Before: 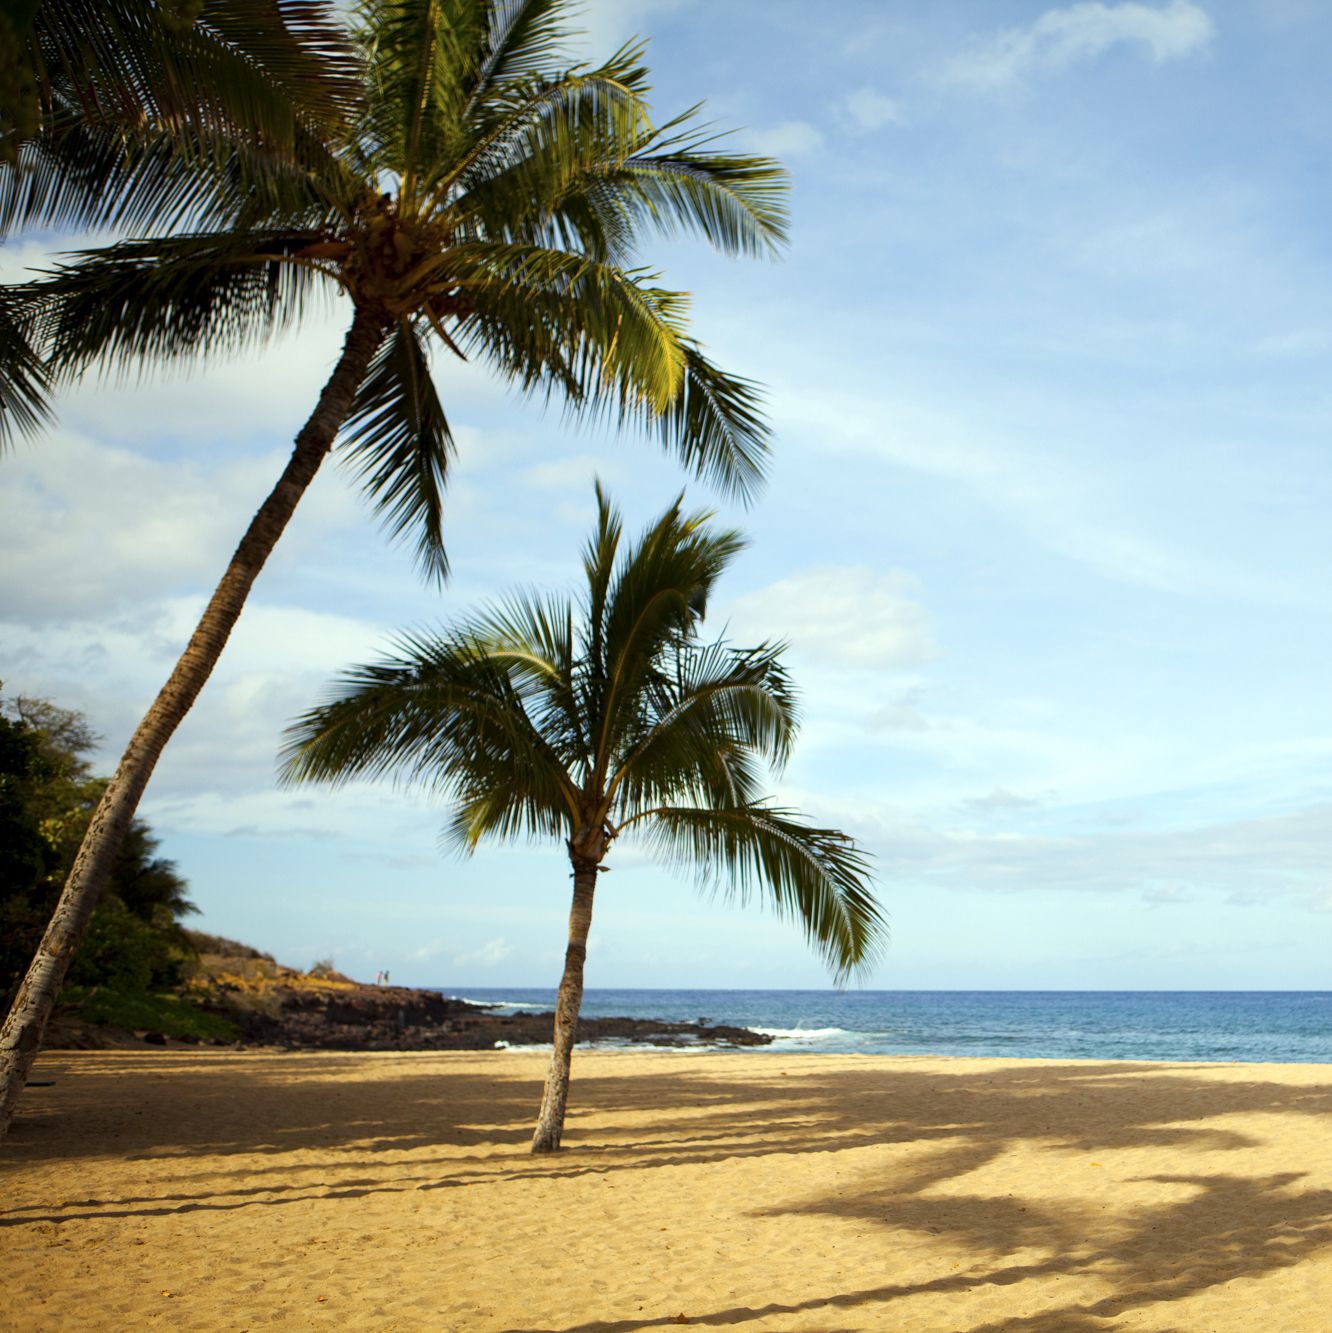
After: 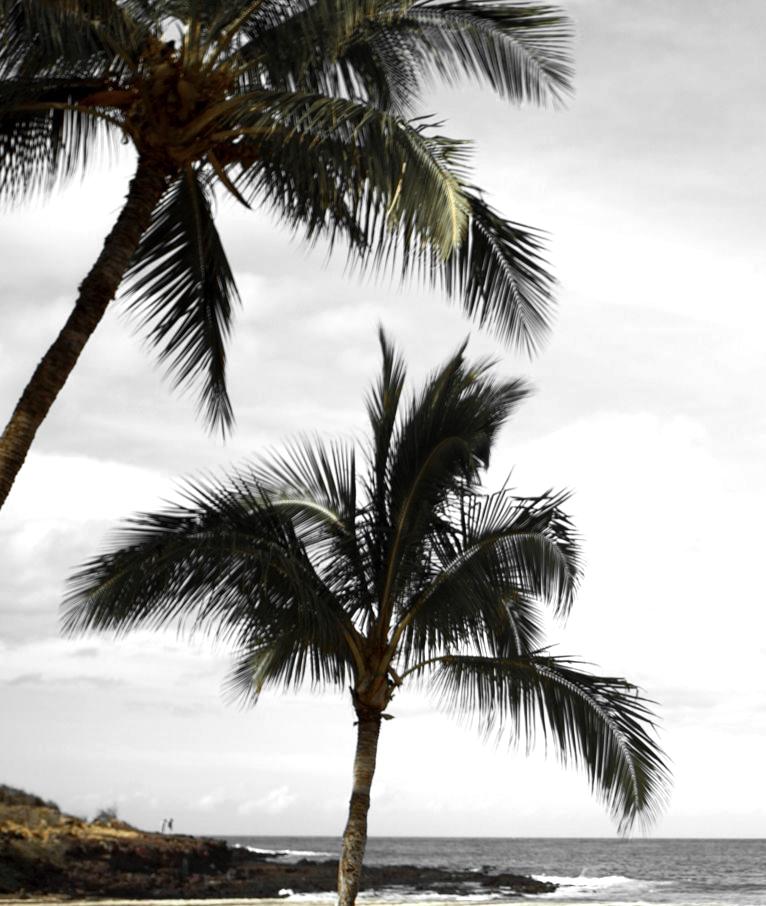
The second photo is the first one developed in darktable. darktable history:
color zones: curves: ch0 [(0, 0.447) (0.184, 0.543) (0.323, 0.476) (0.429, 0.445) (0.571, 0.443) (0.714, 0.451) (0.857, 0.452) (1, 0.447)]; ch1 [(0, 0.464) (0.176, 0.46) (0.287, 0.177) (0.429, 0.002) (0.571, 0) (0.714, 0) (0.857, 0) (1, 0.464)]
color correction: highlights a* -10.15, highlights b* -9.89
crop: left 16.23%, top 11.461%, right 26.224%, bottom 20.497%
color balance rgb: perceptual saturation grading › global saturation 0.961%, perceptual saturation grading › highlights -15.905%, perceptual saturation grading › shadows 24.484%, perceptual brilliance grading › highlights 14.32%, perceptual brilliance grading › mid-tones -5.619%, perceptual brilliance grading › shadows -27.659%, global vibrance 15.192%
